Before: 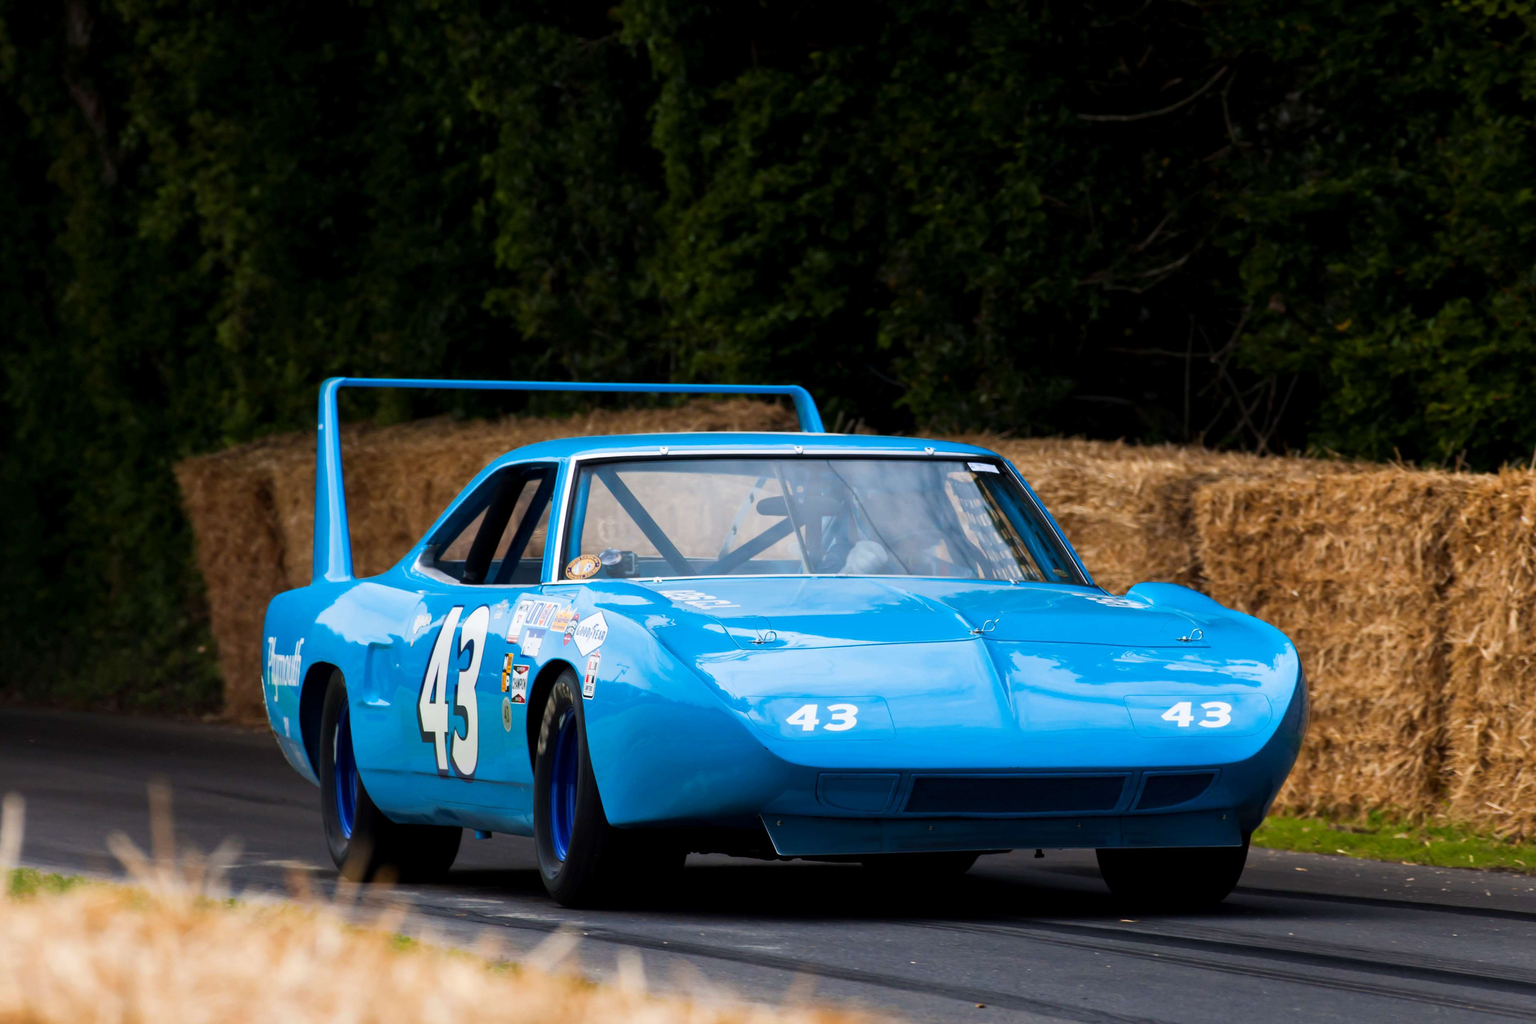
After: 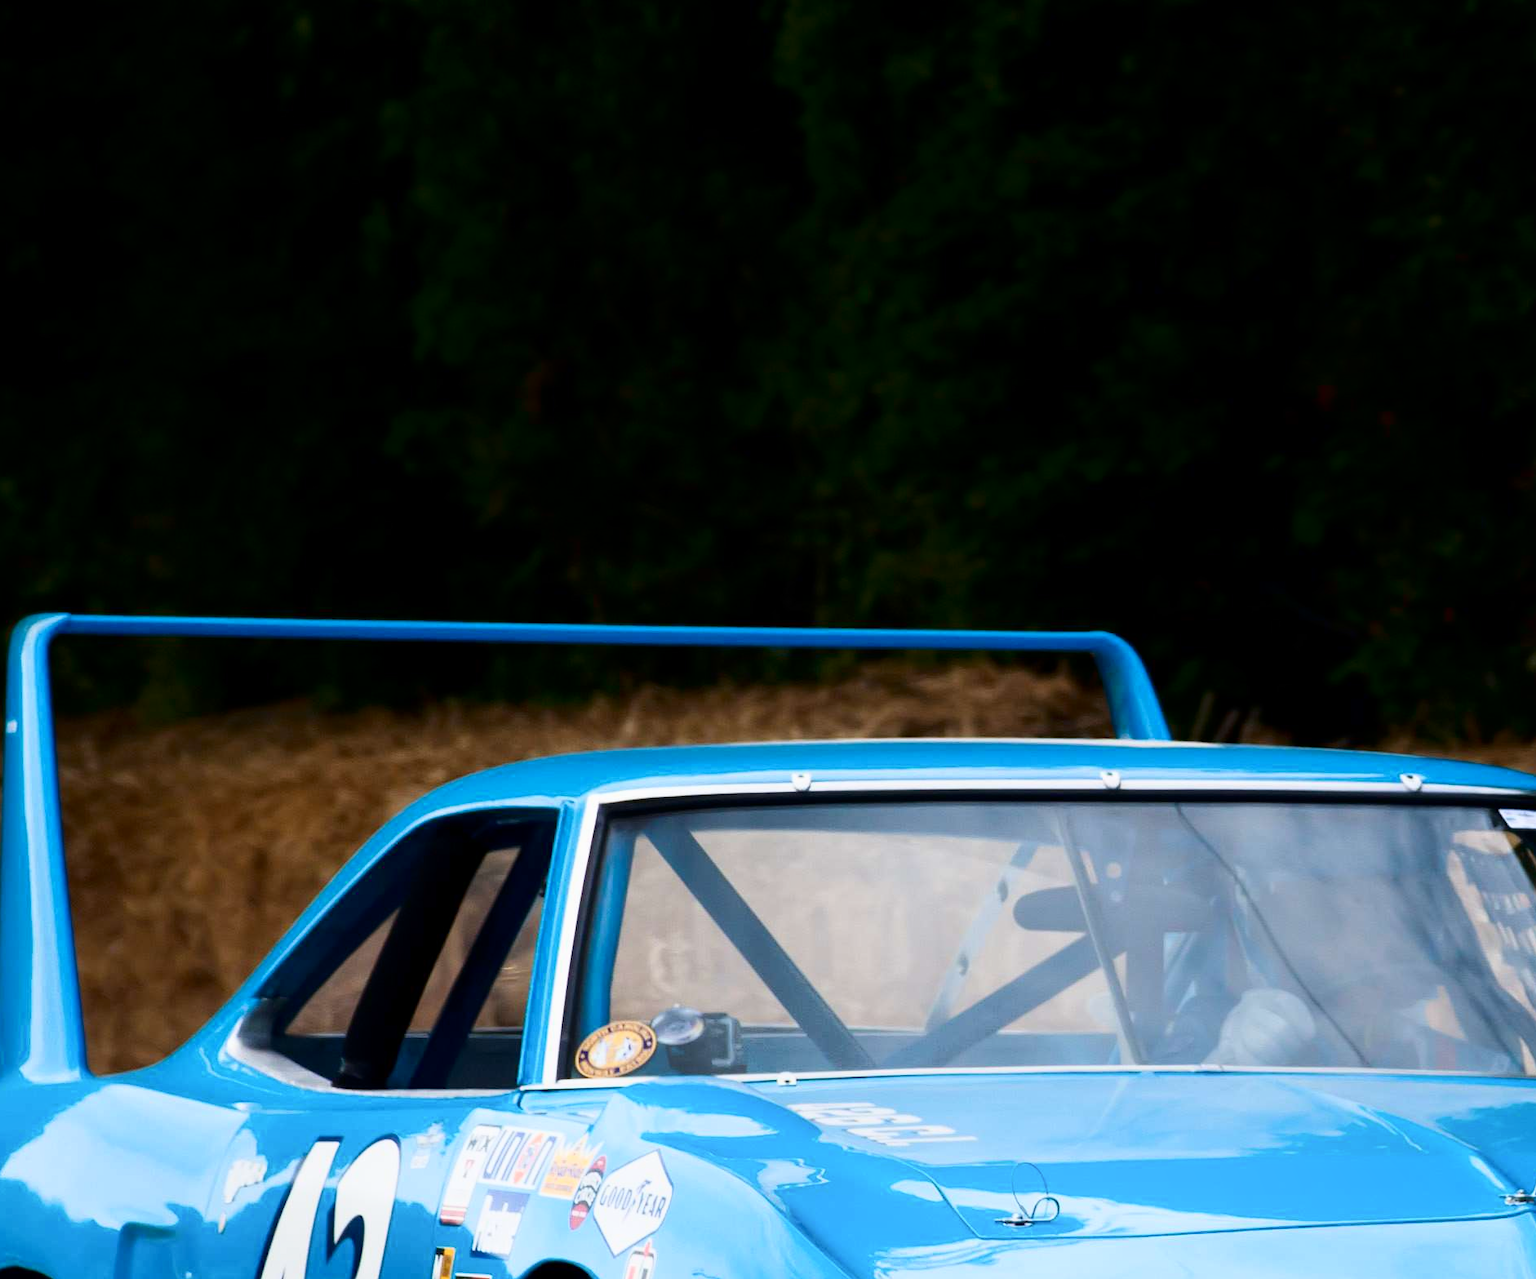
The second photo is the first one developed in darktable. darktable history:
crop: left 20.557%, top 10.844%, right 35.94%, bottom 34.773%
shadows and highlights: shadows -61.69, white point adjustment -5.3, highlights 60.33
